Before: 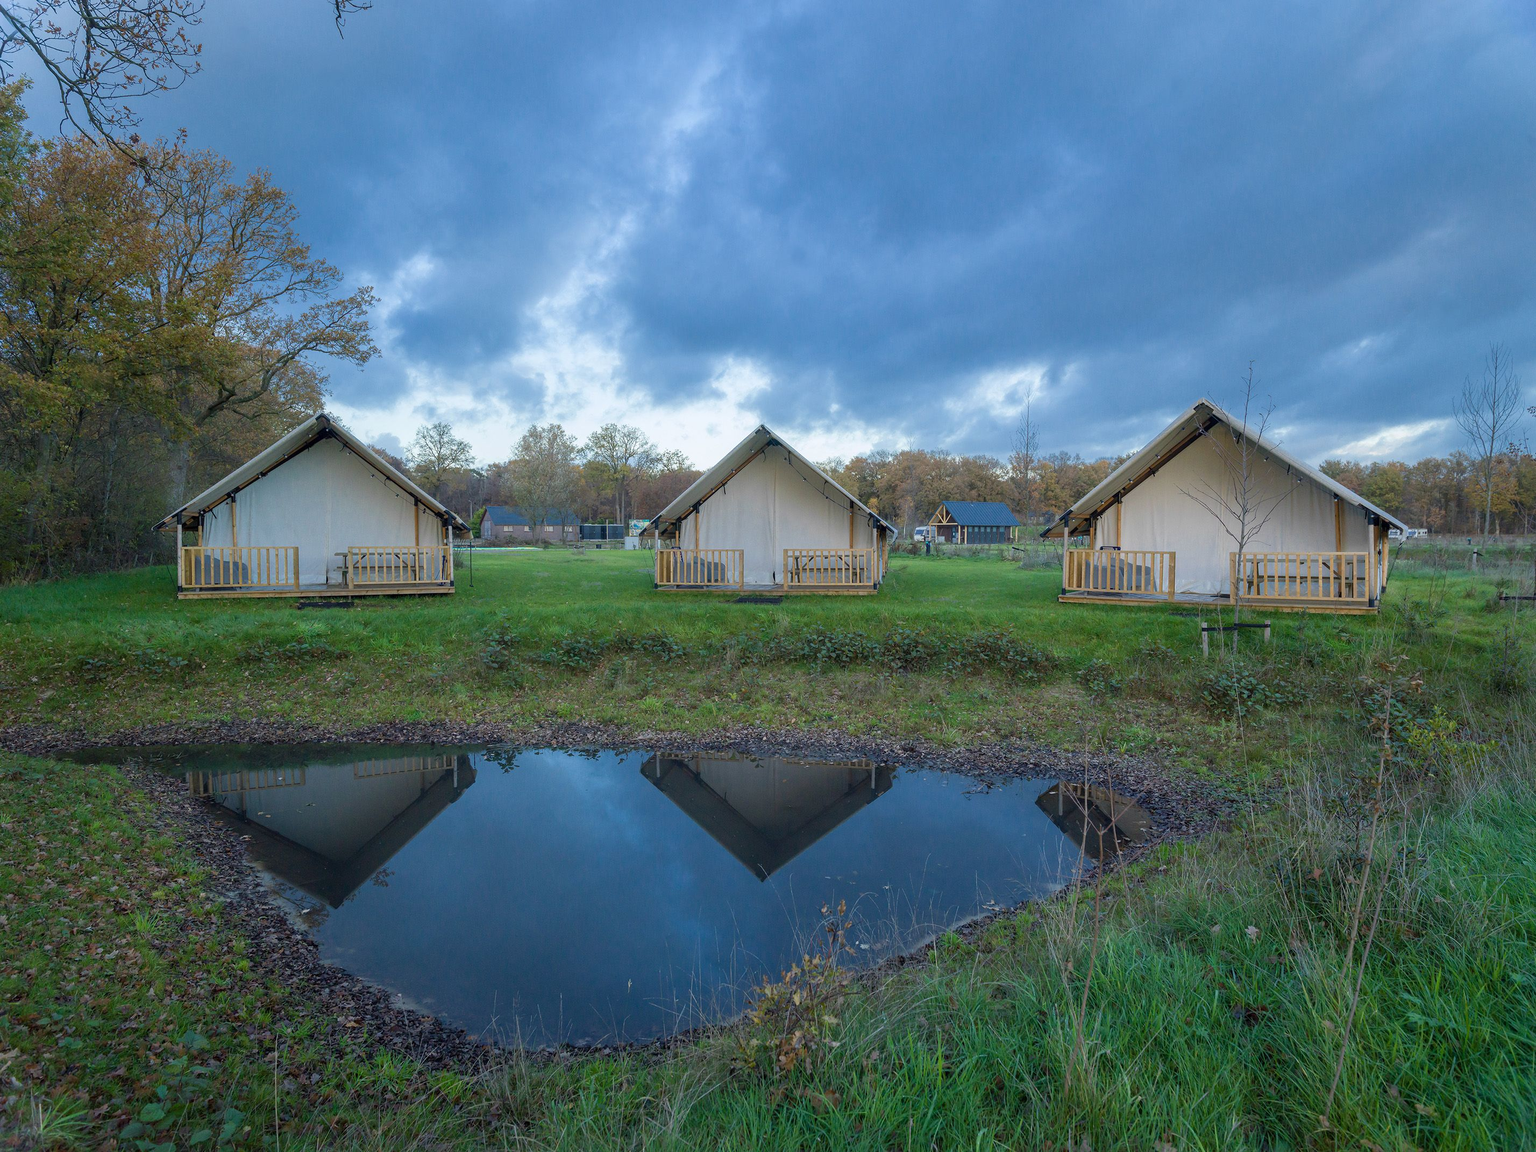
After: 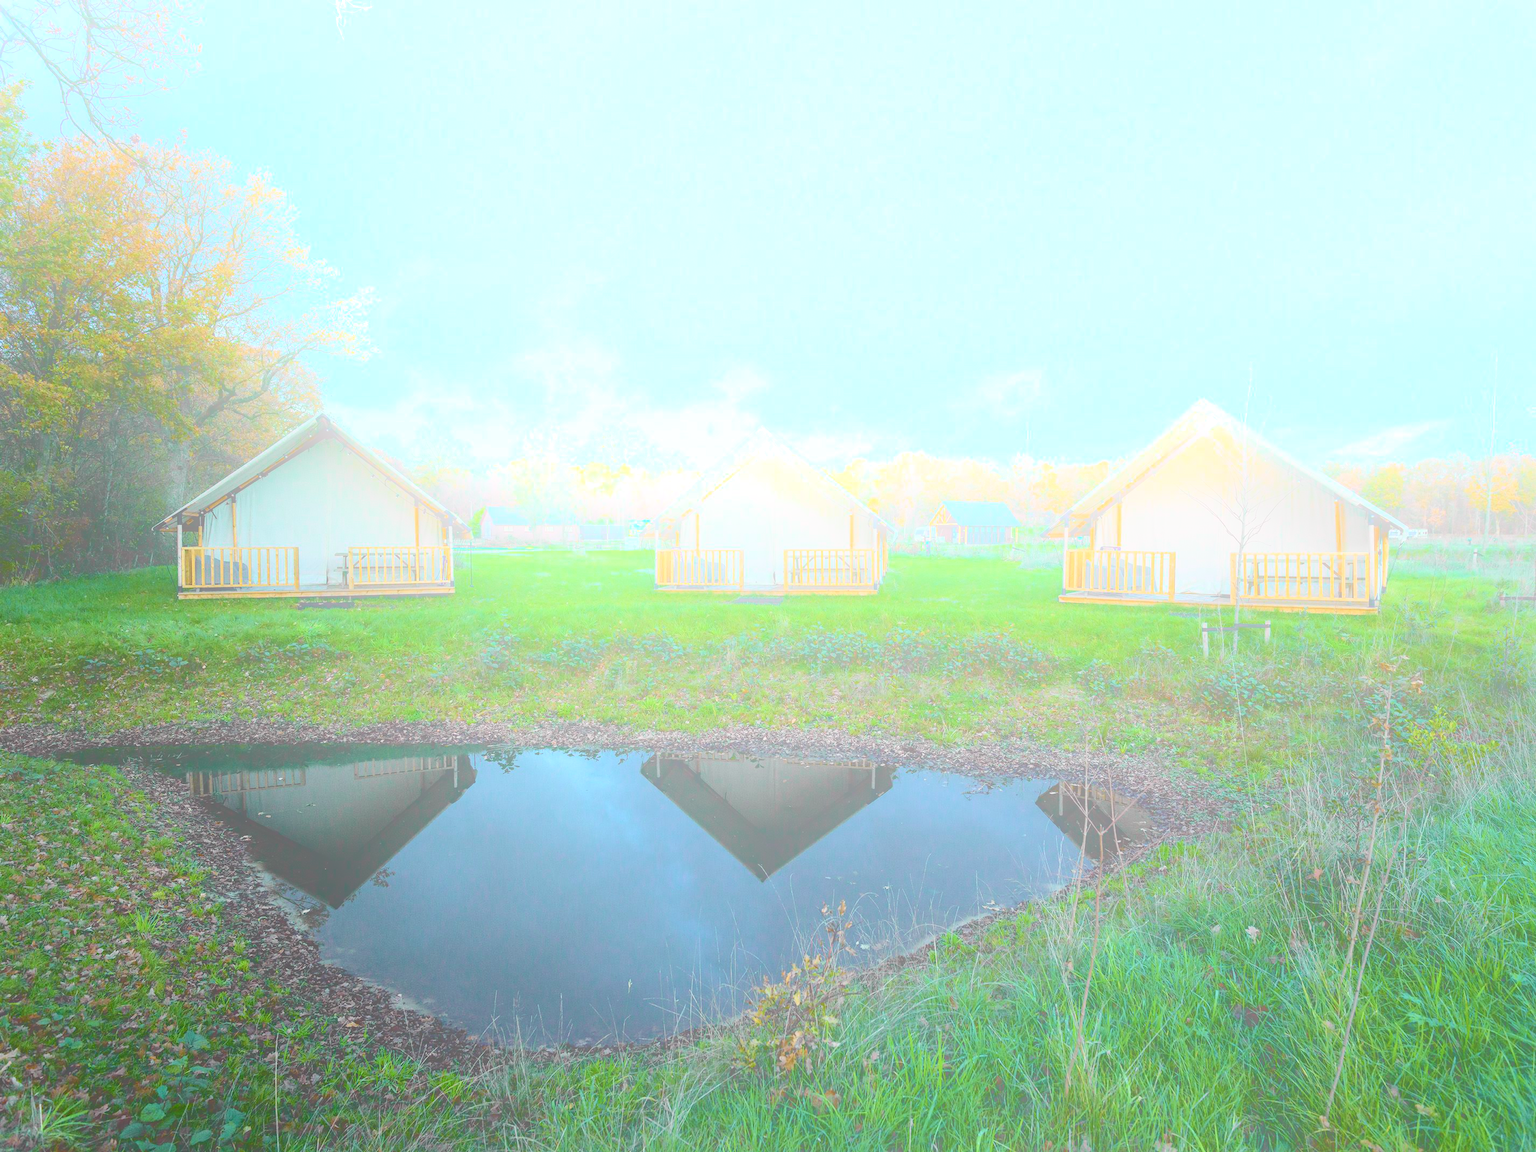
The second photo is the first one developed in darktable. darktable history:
tone curve: curves: ch0 [(0, 0.022) (0.177, 0.086) (0.392, 0.438) (0.704, 0.844) (0.858, 0.938) (1, 0.981)]; ch1 [(0, 0) (0.402, 0.36) (0.476, 0.456) (0.498, 0.497) (0.518, 0.521) (0.58, 0.598) (0.619, 0.65) (0.692, 0.737) (1, 1)]; ch2 [(0, 0) (0.415, 0.438) (0.483, 0.499) (0.503, 0.503) (0.526, 0.532) (0.563, 0.604) (0.626, 0.697) (0.699, 0.753) (0.997, 0.858)], color space Lab, independent channels
bloom: size 70%, threshold 25%, strength 70%
